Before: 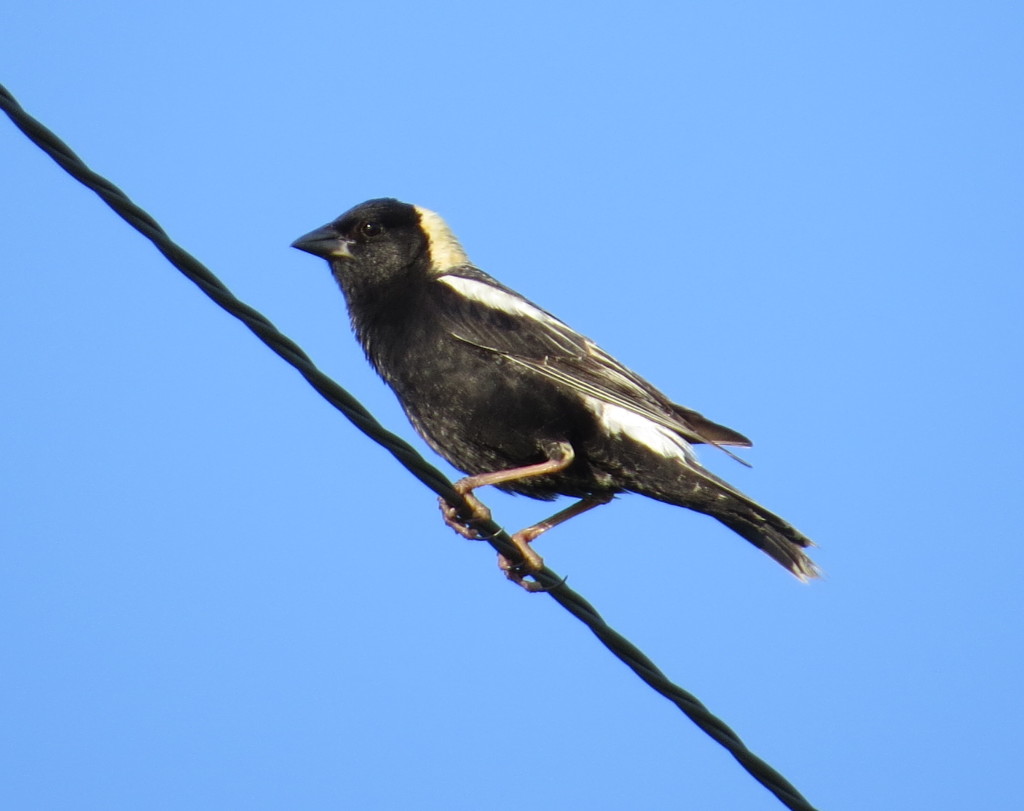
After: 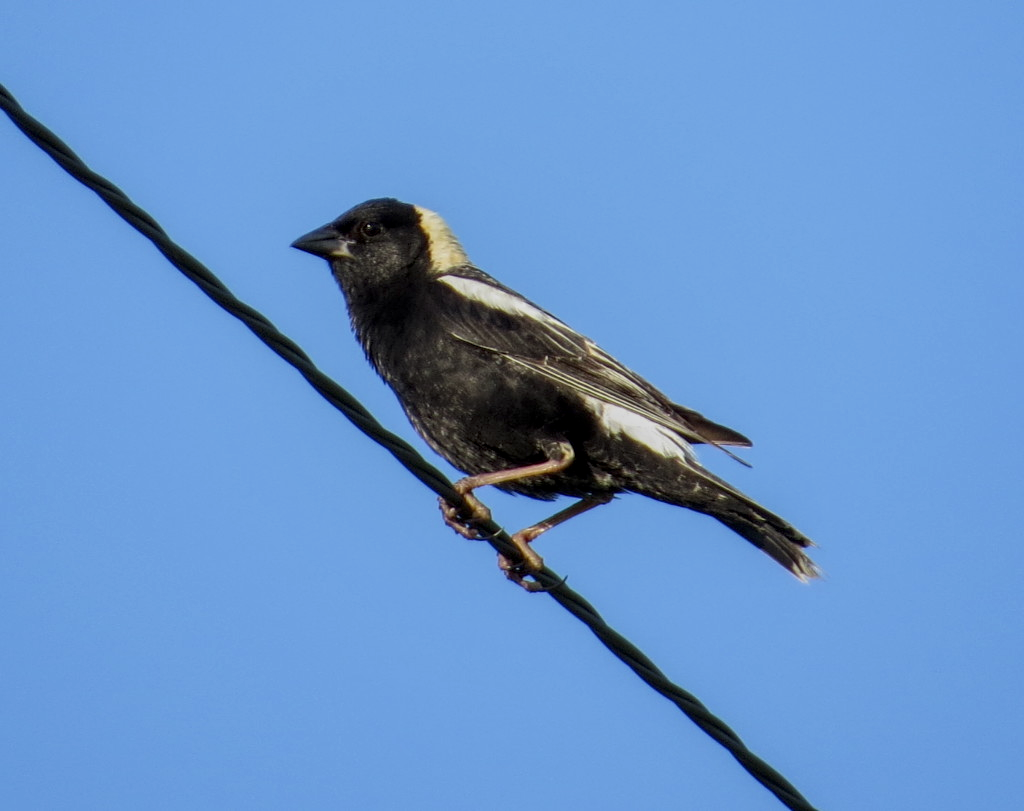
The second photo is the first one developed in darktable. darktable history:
local contrast: highlights 30%, detail 134%
exposure: exposure -0.381 EV, compensate highlight preservation false
